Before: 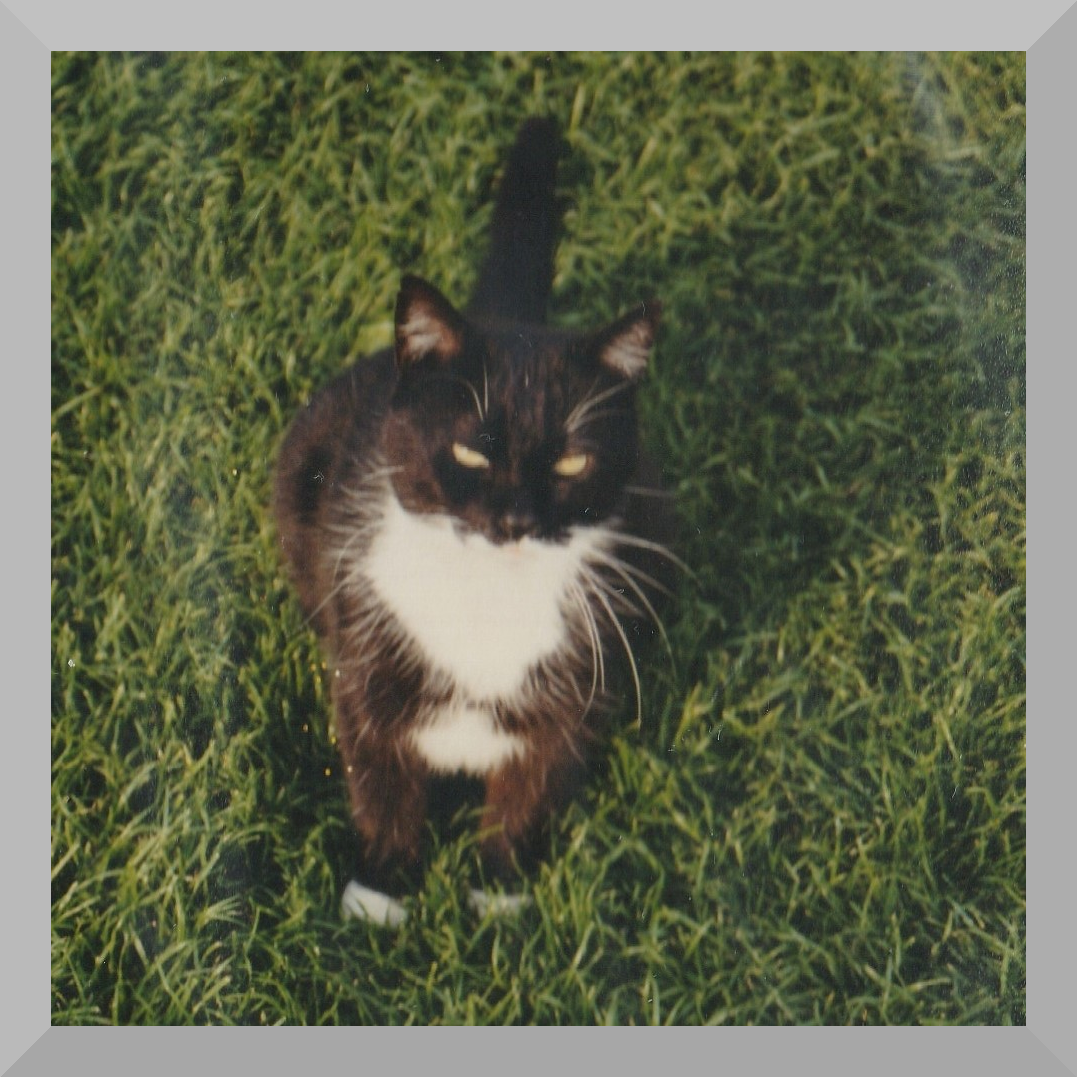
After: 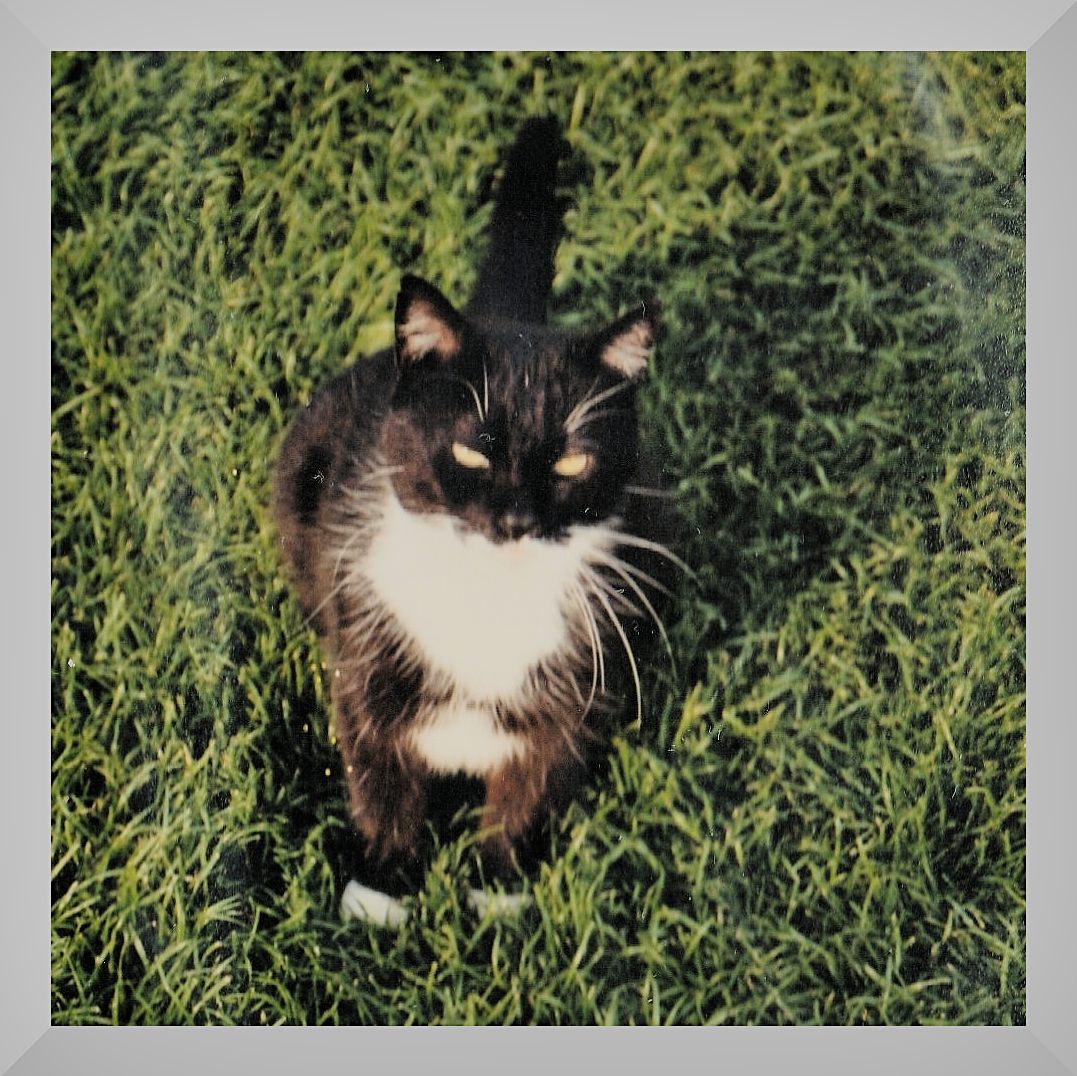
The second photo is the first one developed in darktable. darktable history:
crop: bottom 0.071%
filmic rgb: black relative exposure -4.58 EV, white relative exposure 4.8 EV, threshold 3 EV, hardness 2.36, latitude 36.07%, contrast 1.048, highlights saturation mix 1.32%, shadows ↔ highlights balance 1.25%, color science v4 (2020), enable highlight reconstruction true
shadows and highlights: soften with gaussian
sharpen: amount 0.55
rgb curve: curves: ch0 [(0, 0) (0.078, 0.051) (0.929, 0.956) (1, 1)], compensate middle gray true
exposure: black level correction 0.001, exposure 0.5 EV, compensate exposure bias true, compensate highlight preservation false
